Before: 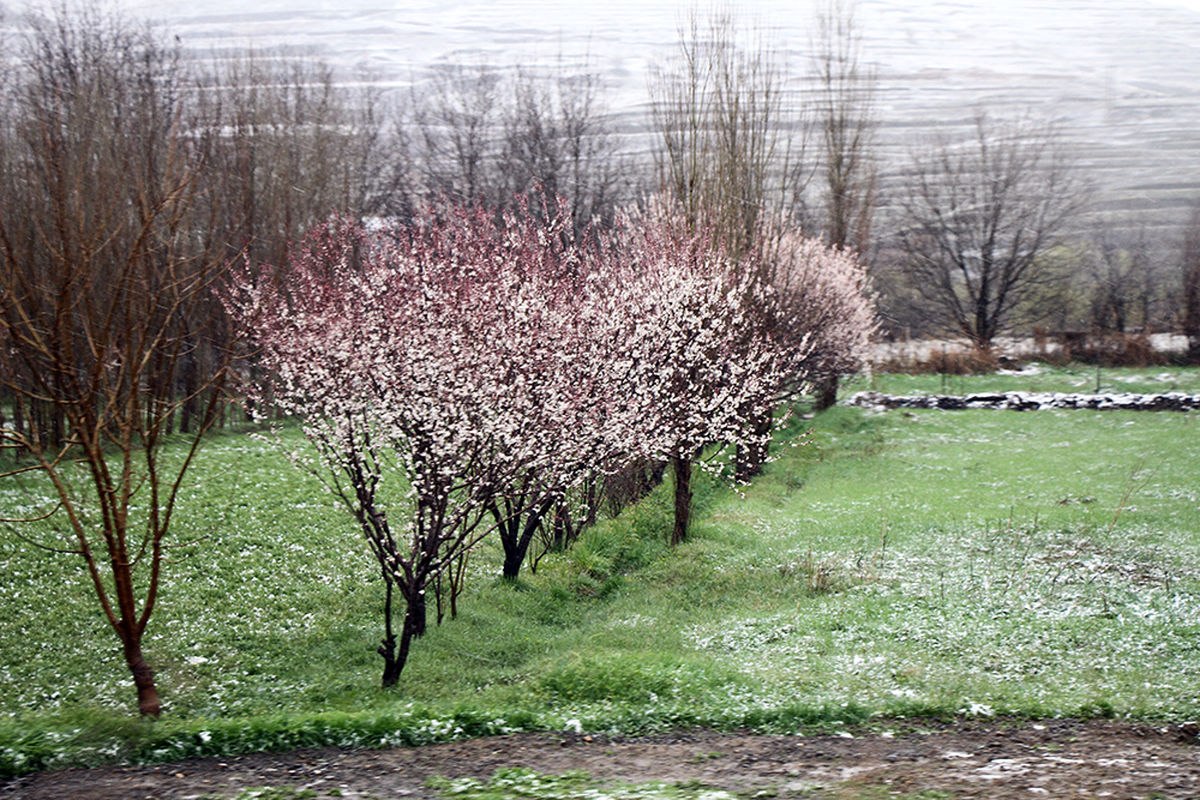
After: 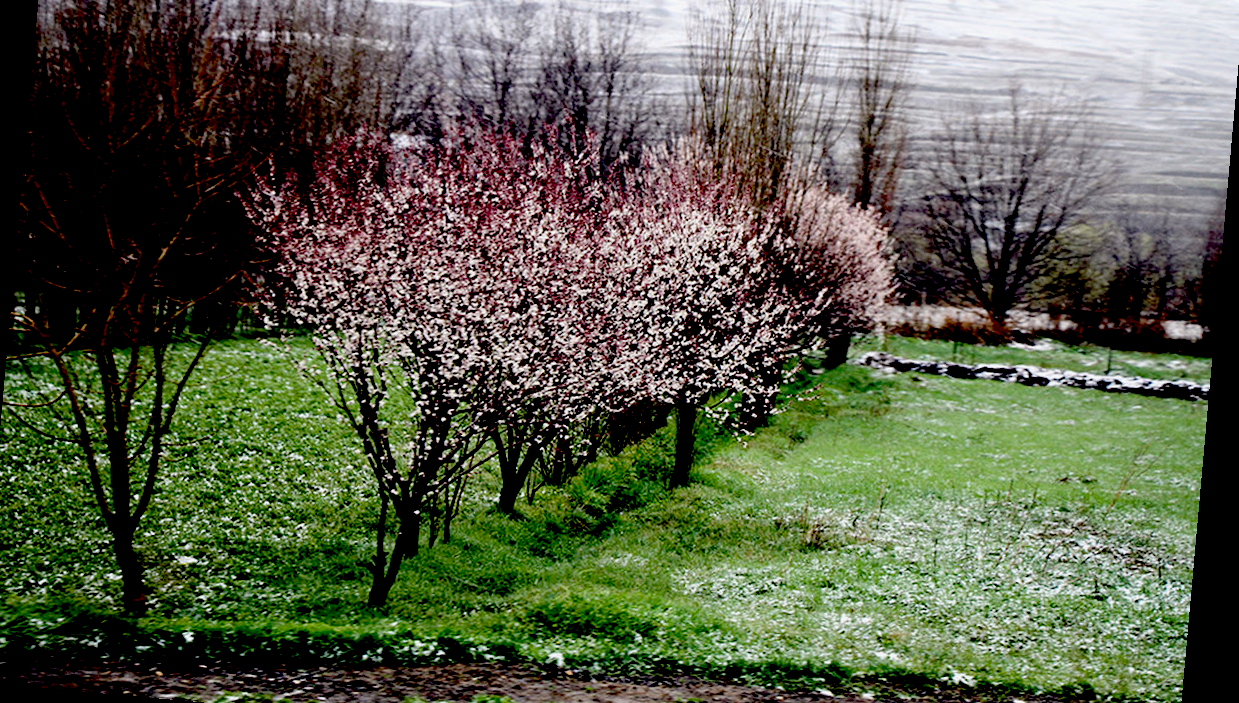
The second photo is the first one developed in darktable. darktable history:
rotate and perspective: rotation 5.12°, automatic cropping off
exposure: black level correction 0.1, exposure -0.092 EV, compensate highlight preservation false
crop and rotate: left 1.814%, top 12.818%, right 0.25%, bottom 9.225%
